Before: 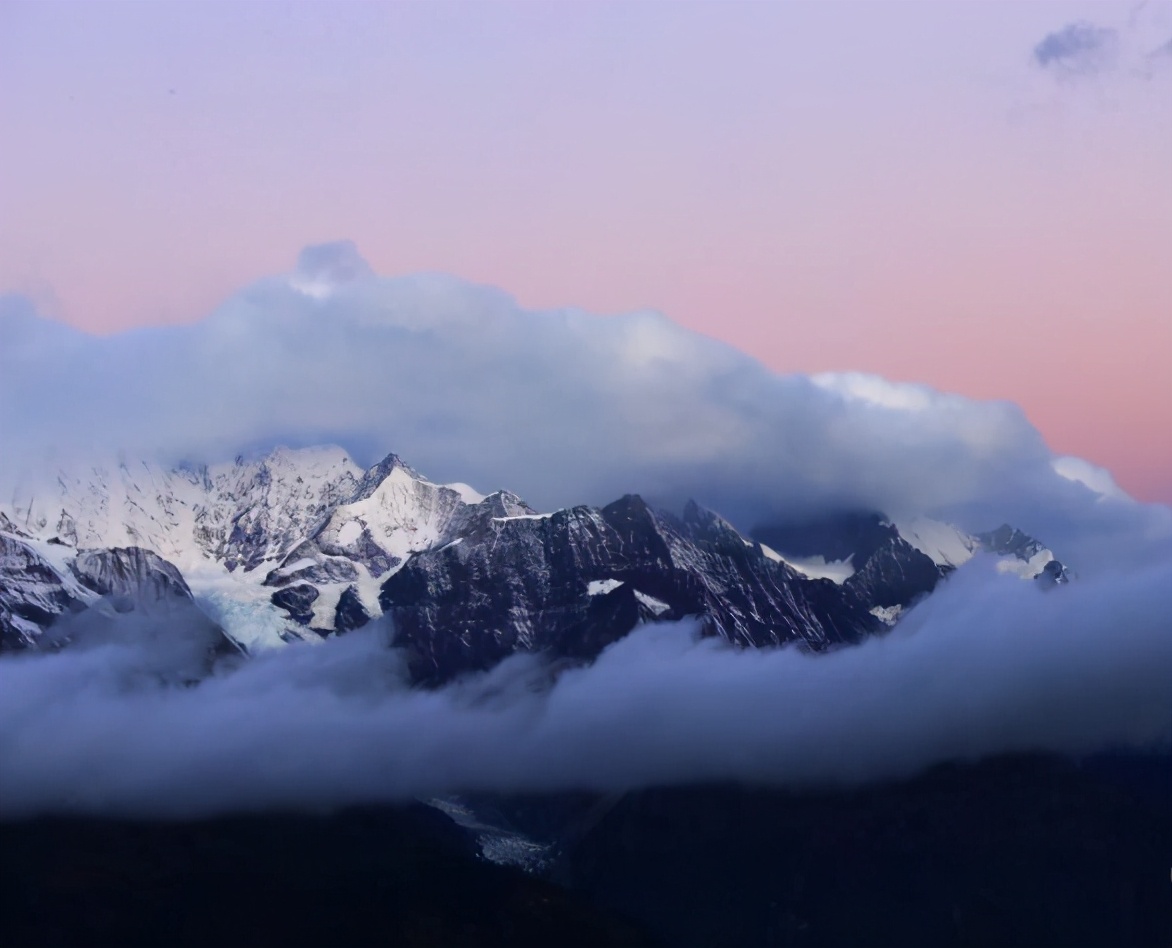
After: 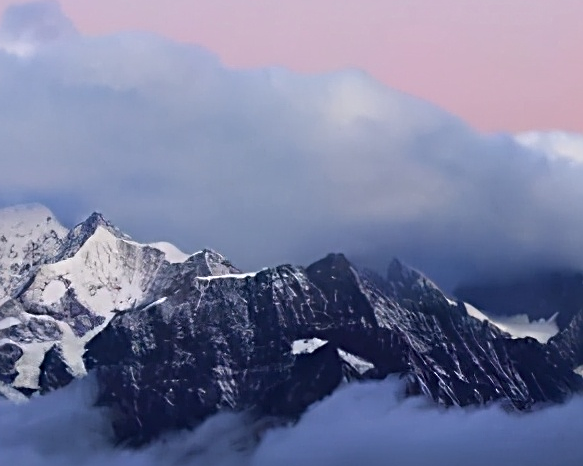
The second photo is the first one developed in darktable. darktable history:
crop: left 25.309%, top 25.435%, right 24.891%, bottom 25.346%
sharpen: radius 3.982
